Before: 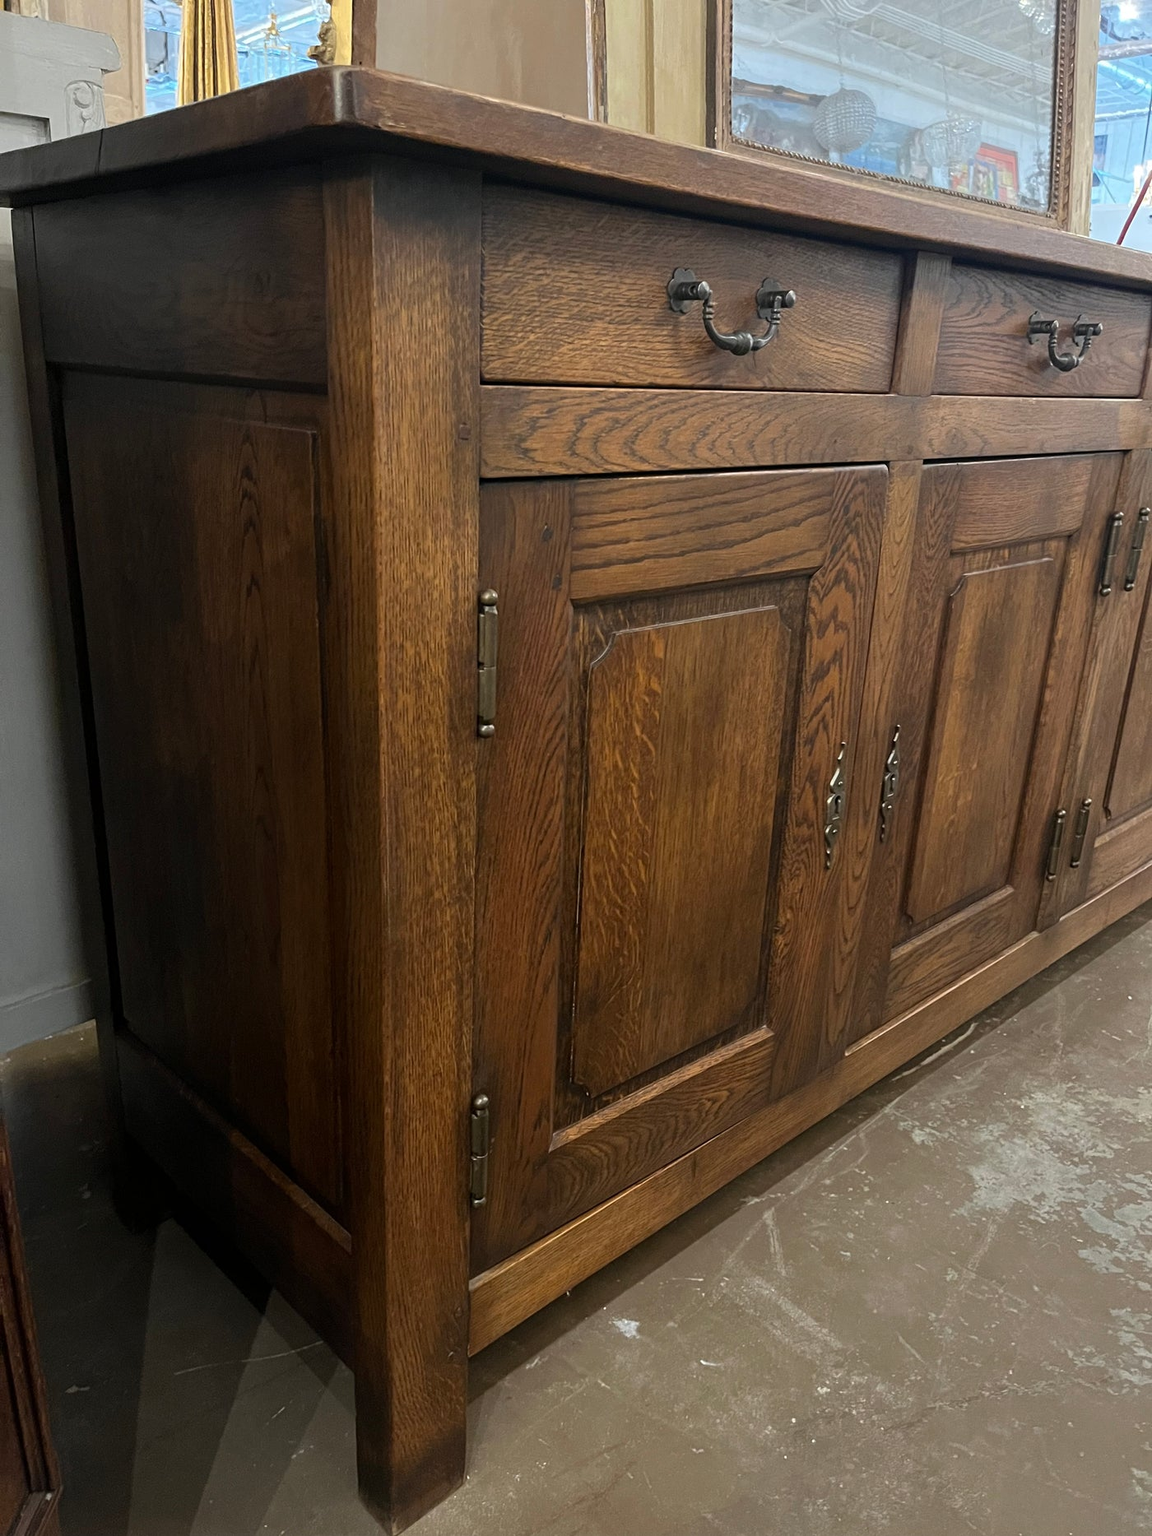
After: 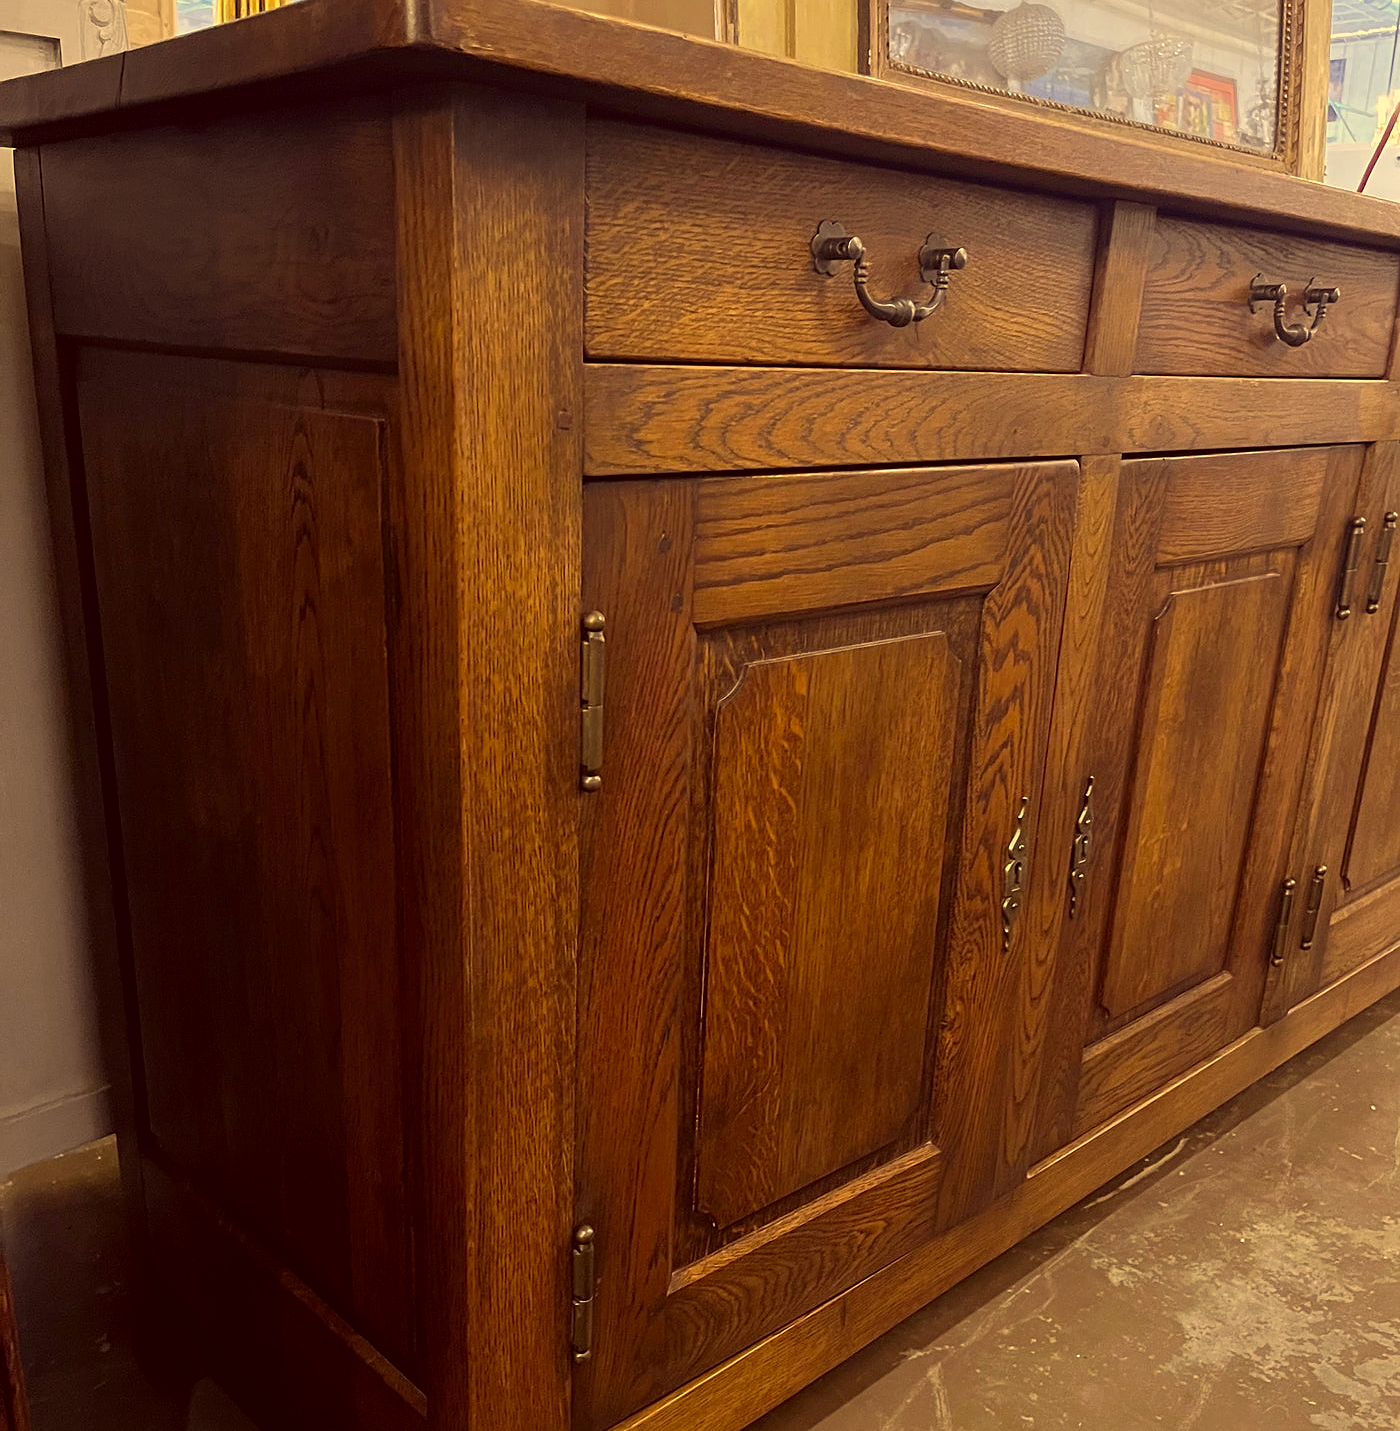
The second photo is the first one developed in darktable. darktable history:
sharpen: radius 0.969, amount 0.604
crop: top 5.667%, bottom 17.637%
color correction: highlights a* 10.12, highlights b* 39.04, shadows a* 14.62, shadows b* 3.37
